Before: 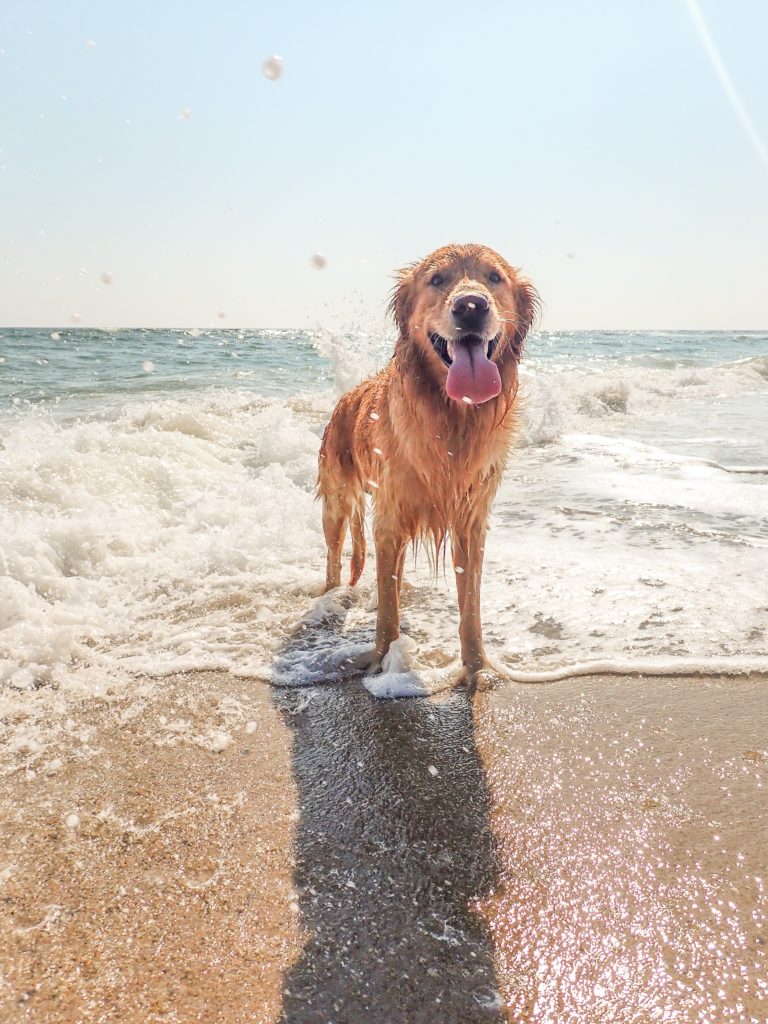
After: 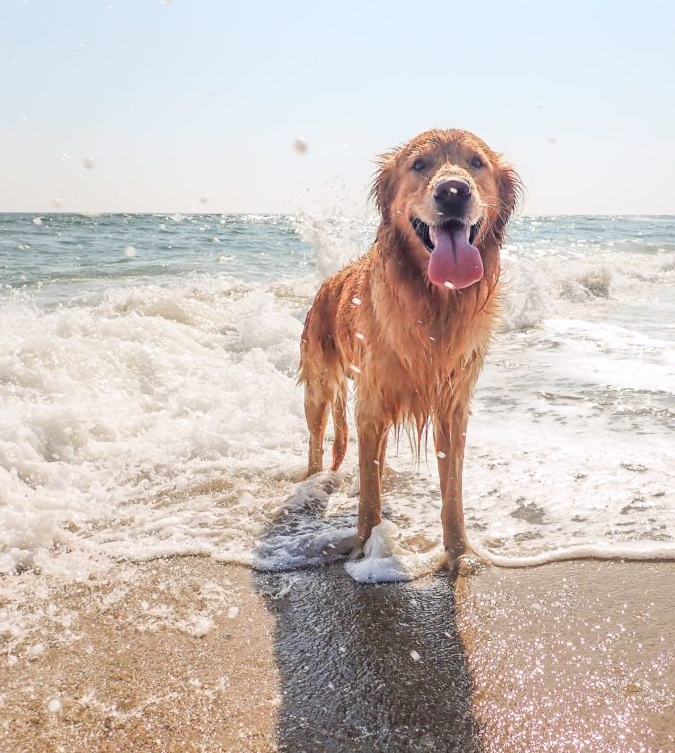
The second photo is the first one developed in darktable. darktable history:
crop and rotate: left 2.425%, top 11.305%, right 9.6%, bottom 15.08%
white balance: red 1.004, blue 1.024
